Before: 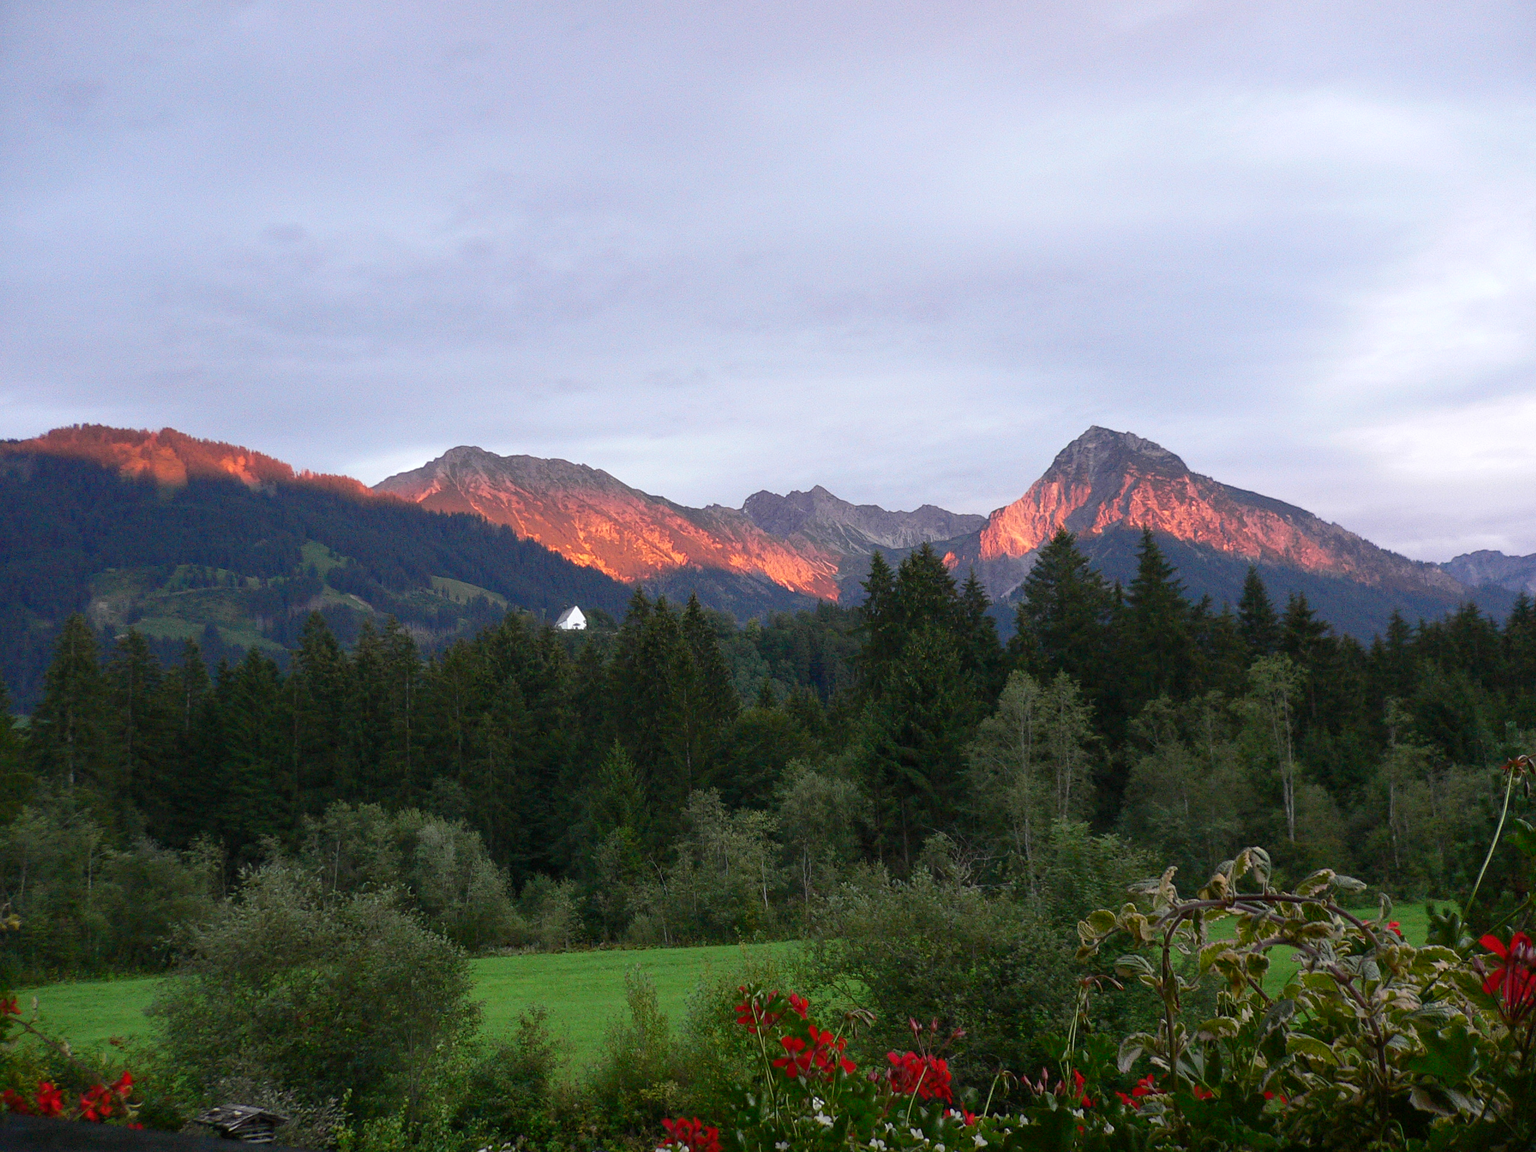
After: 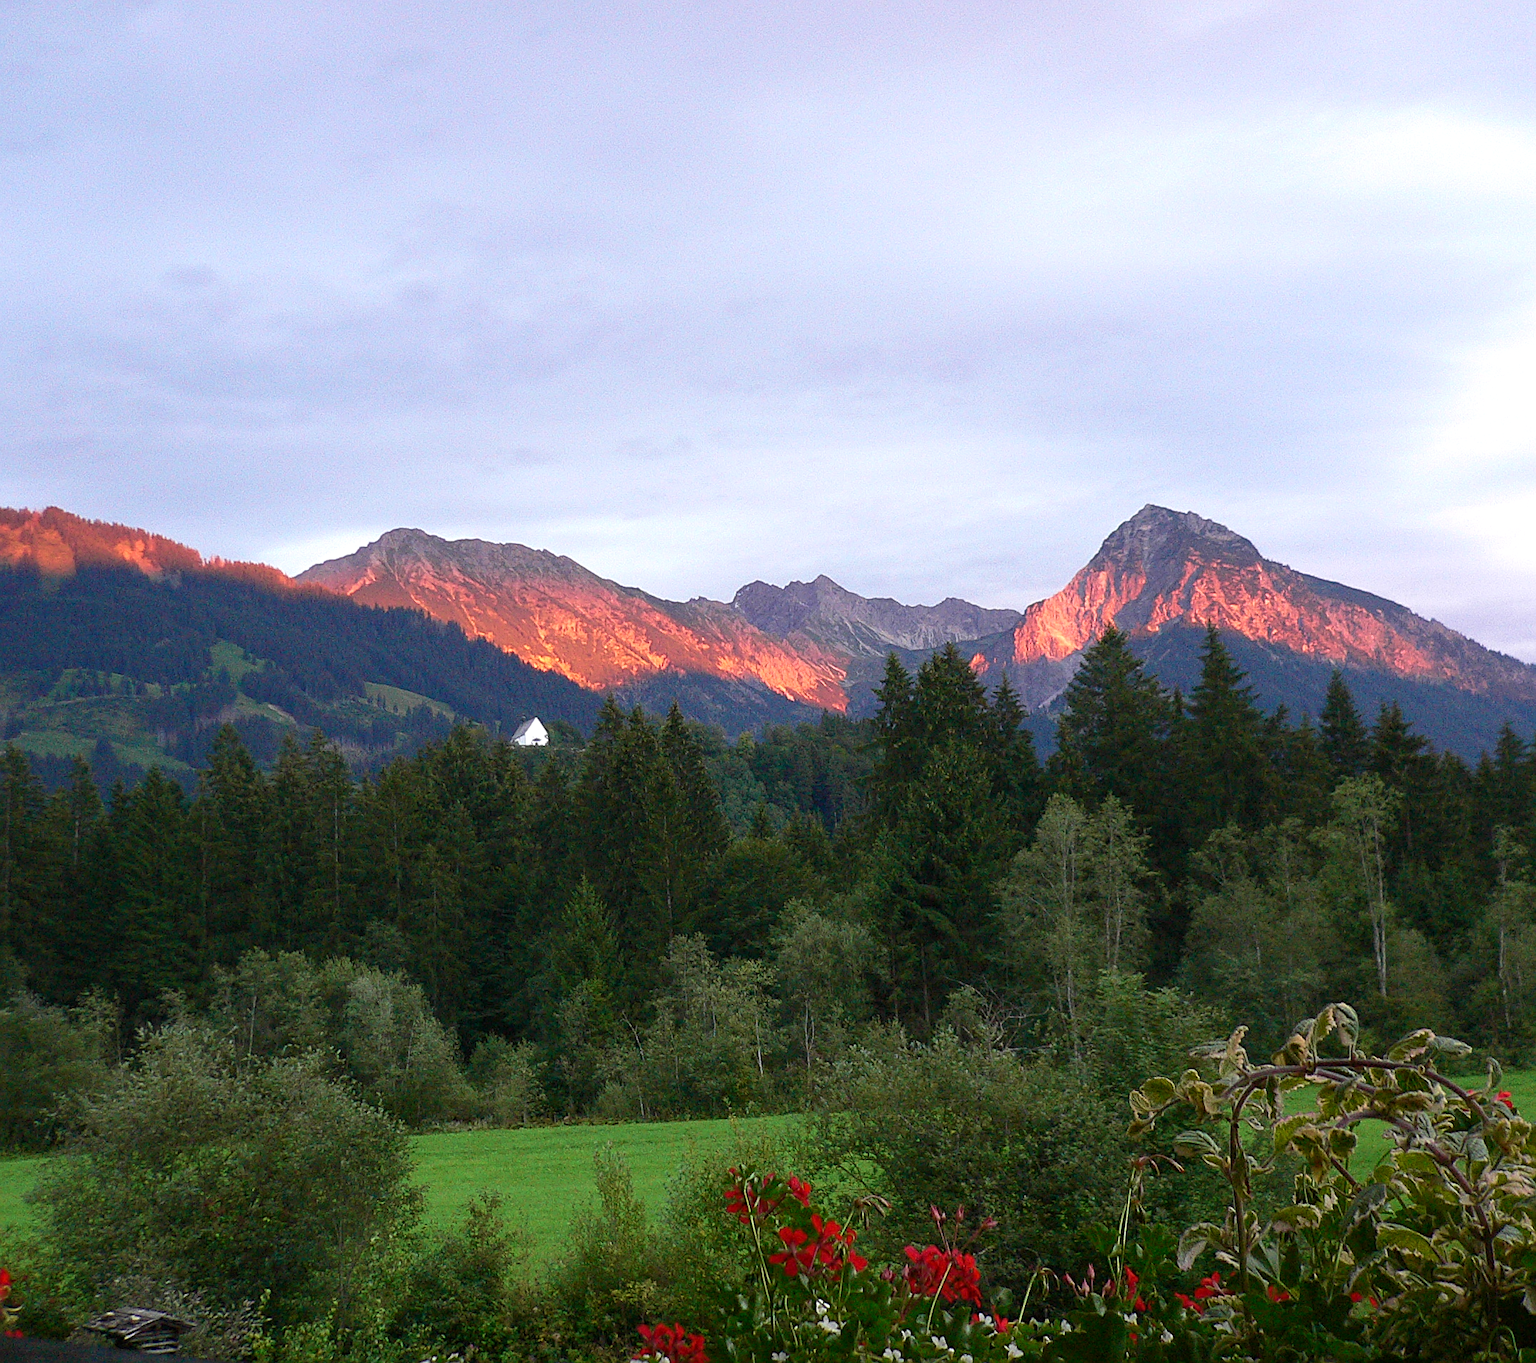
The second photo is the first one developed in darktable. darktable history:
sharpen: on, module defaults
crop: left 8.079%, right 7.467%
velvia: on, module defaults
exposure: exposure 0.243 EV, compensate exposure bias true, compensate highlight preservation false
